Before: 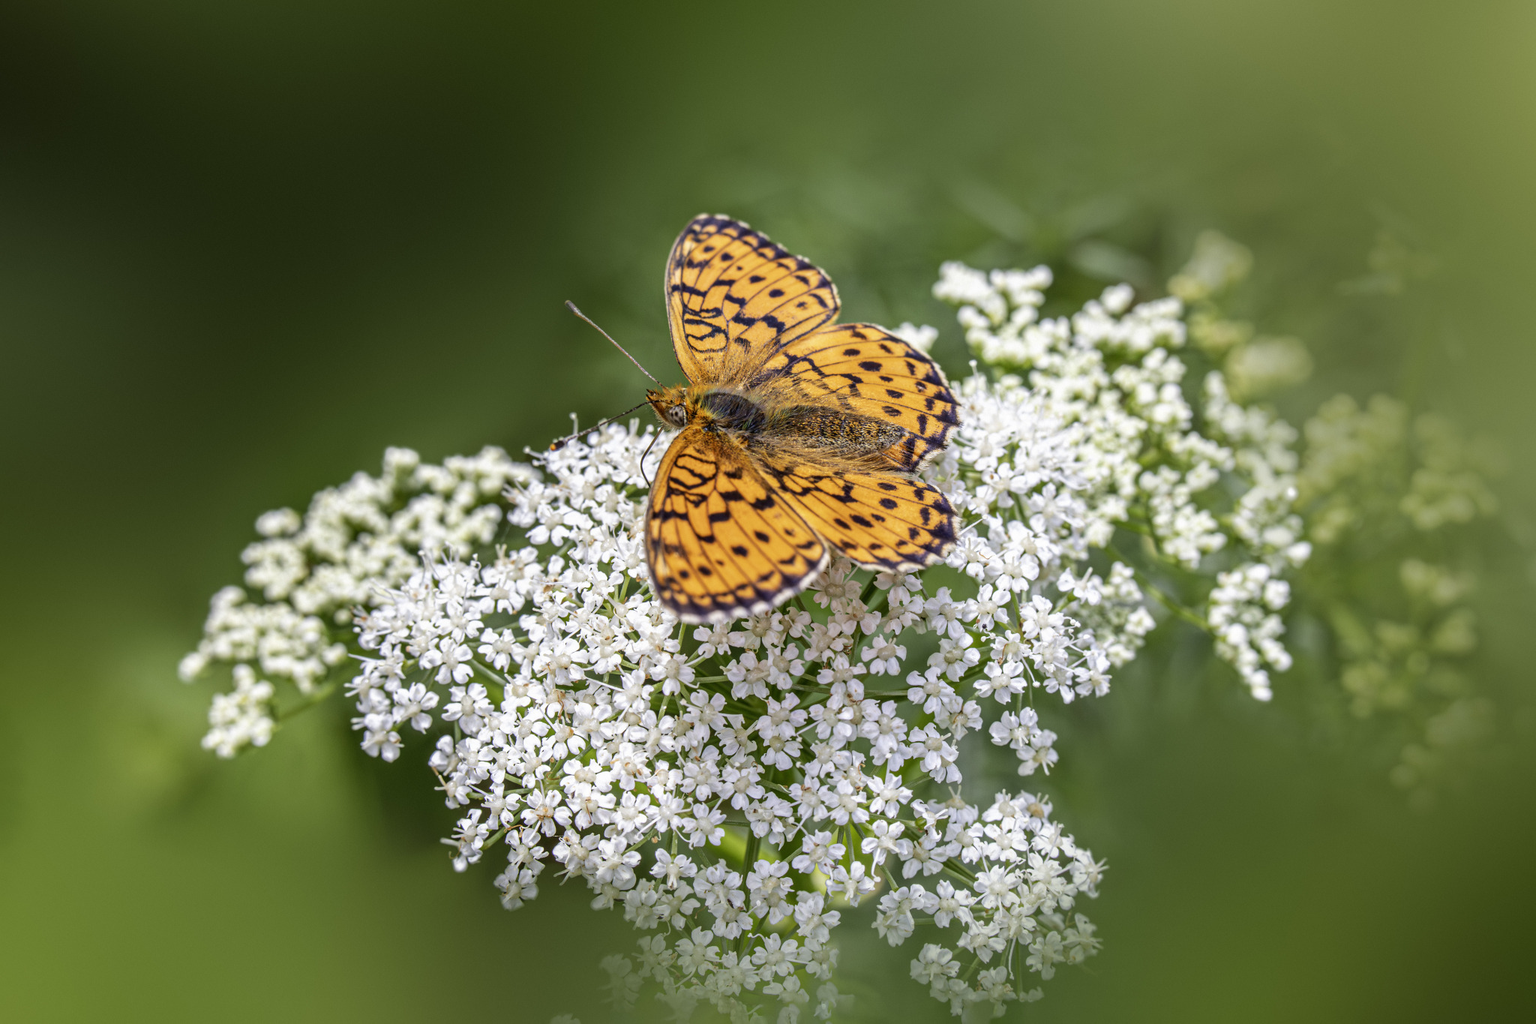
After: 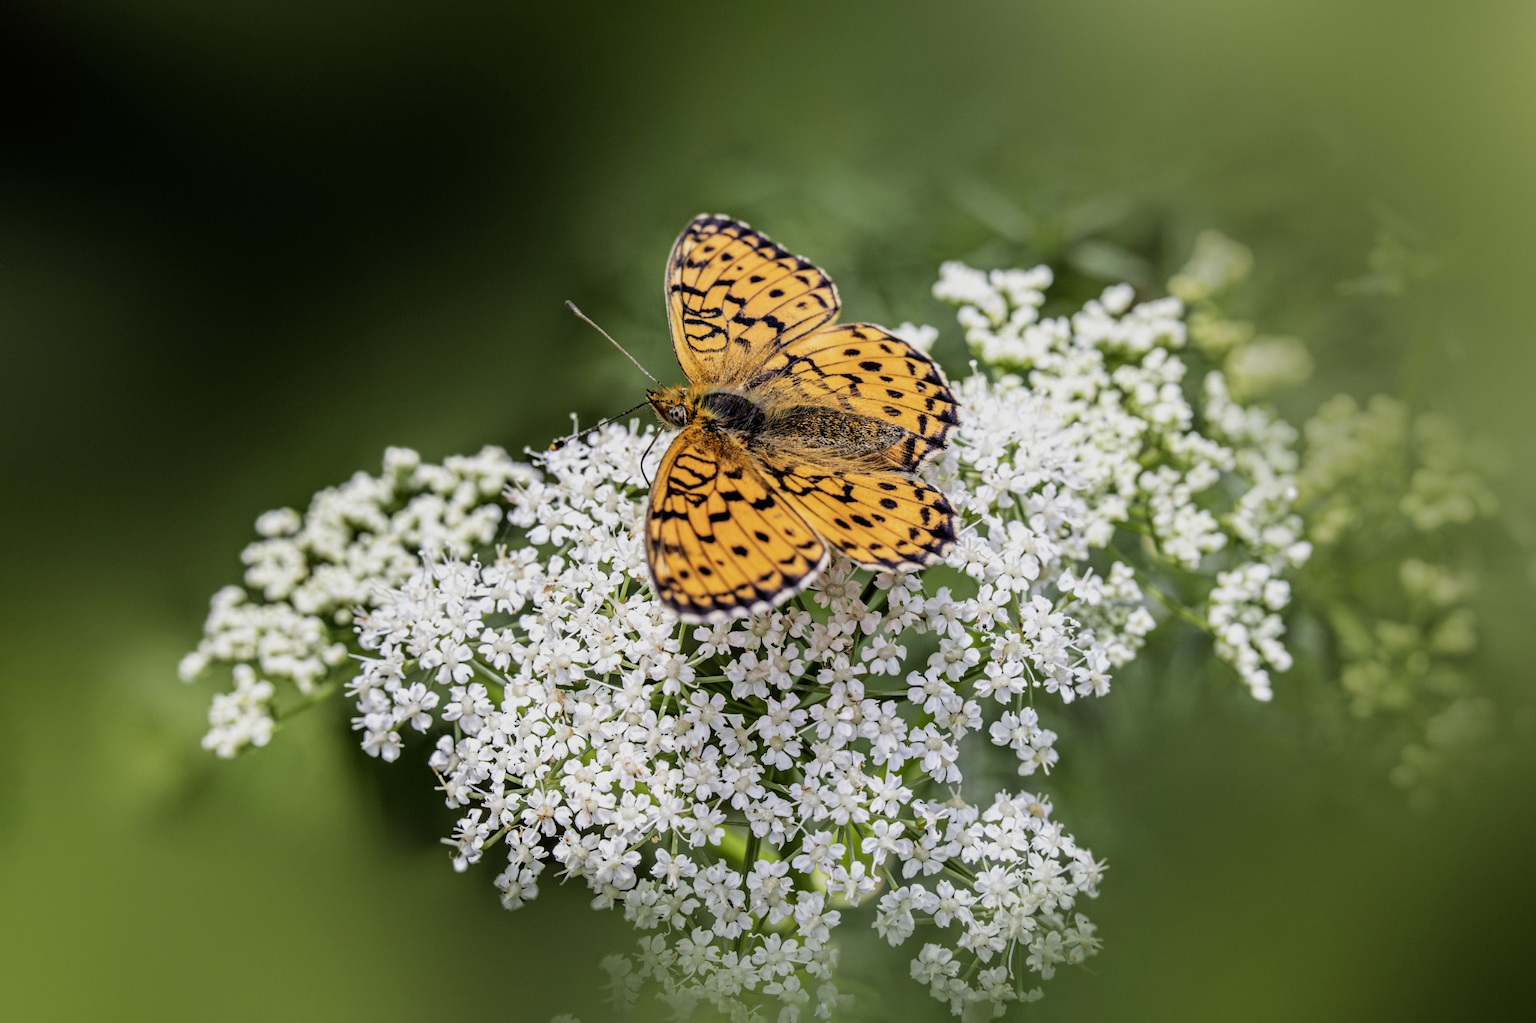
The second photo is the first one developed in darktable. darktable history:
filmic rgb: black relative exposure -5.02 EV, white relative exposure 3.51 EV, hardness 3.16, contrast 1.184, highlights saturation mix -49.88%
